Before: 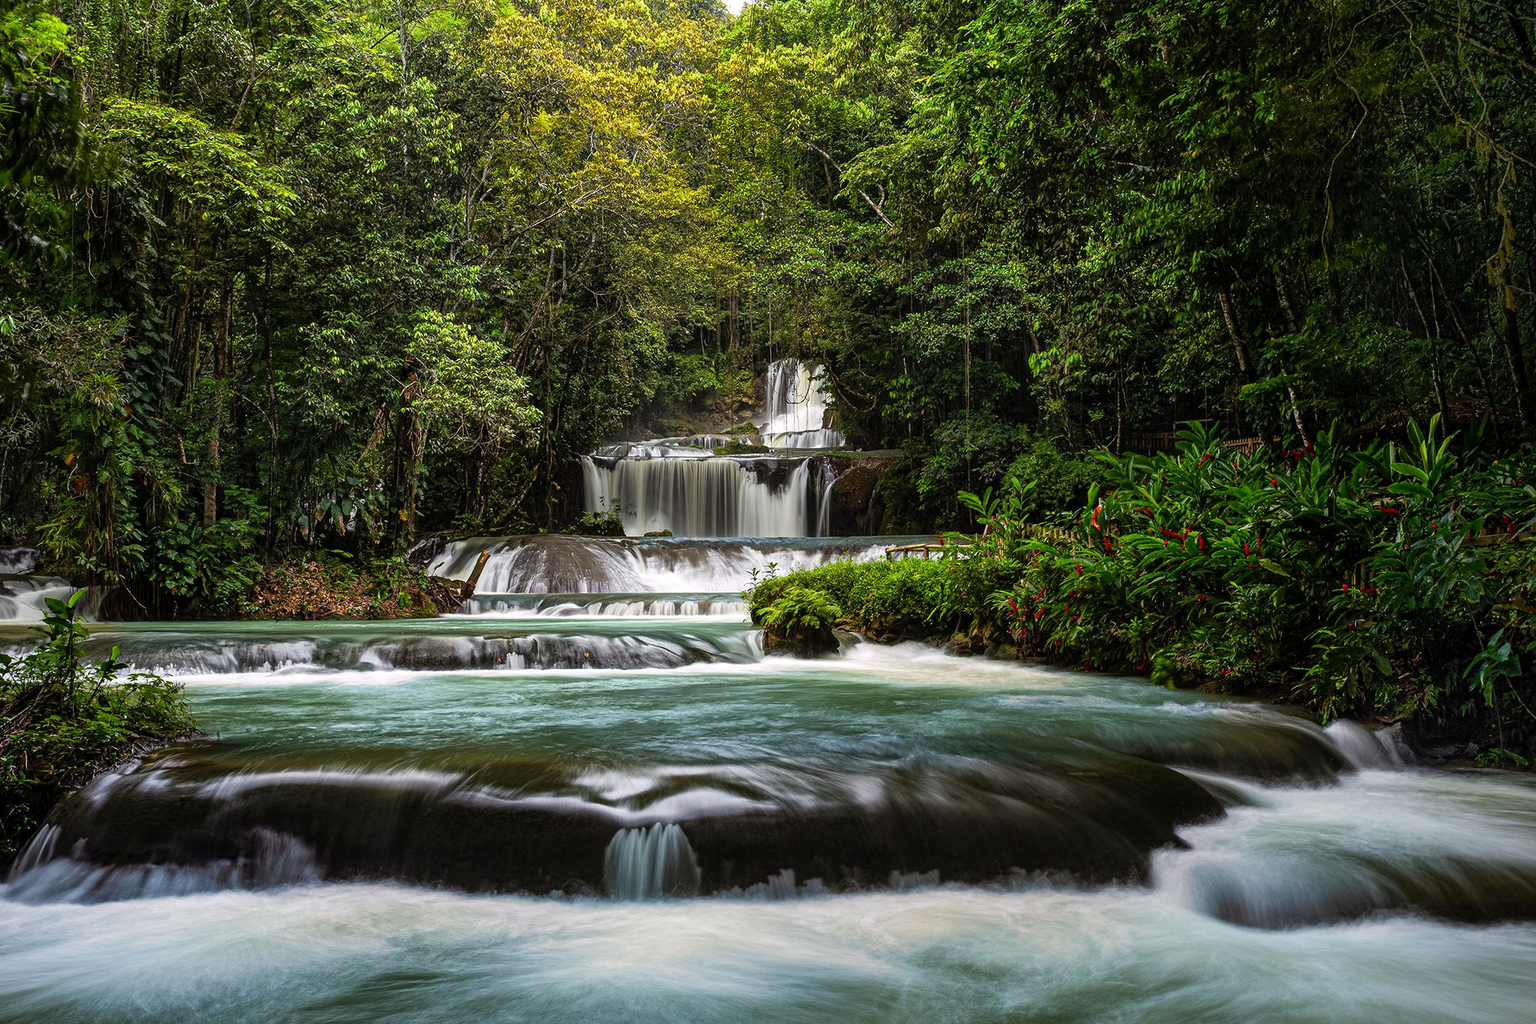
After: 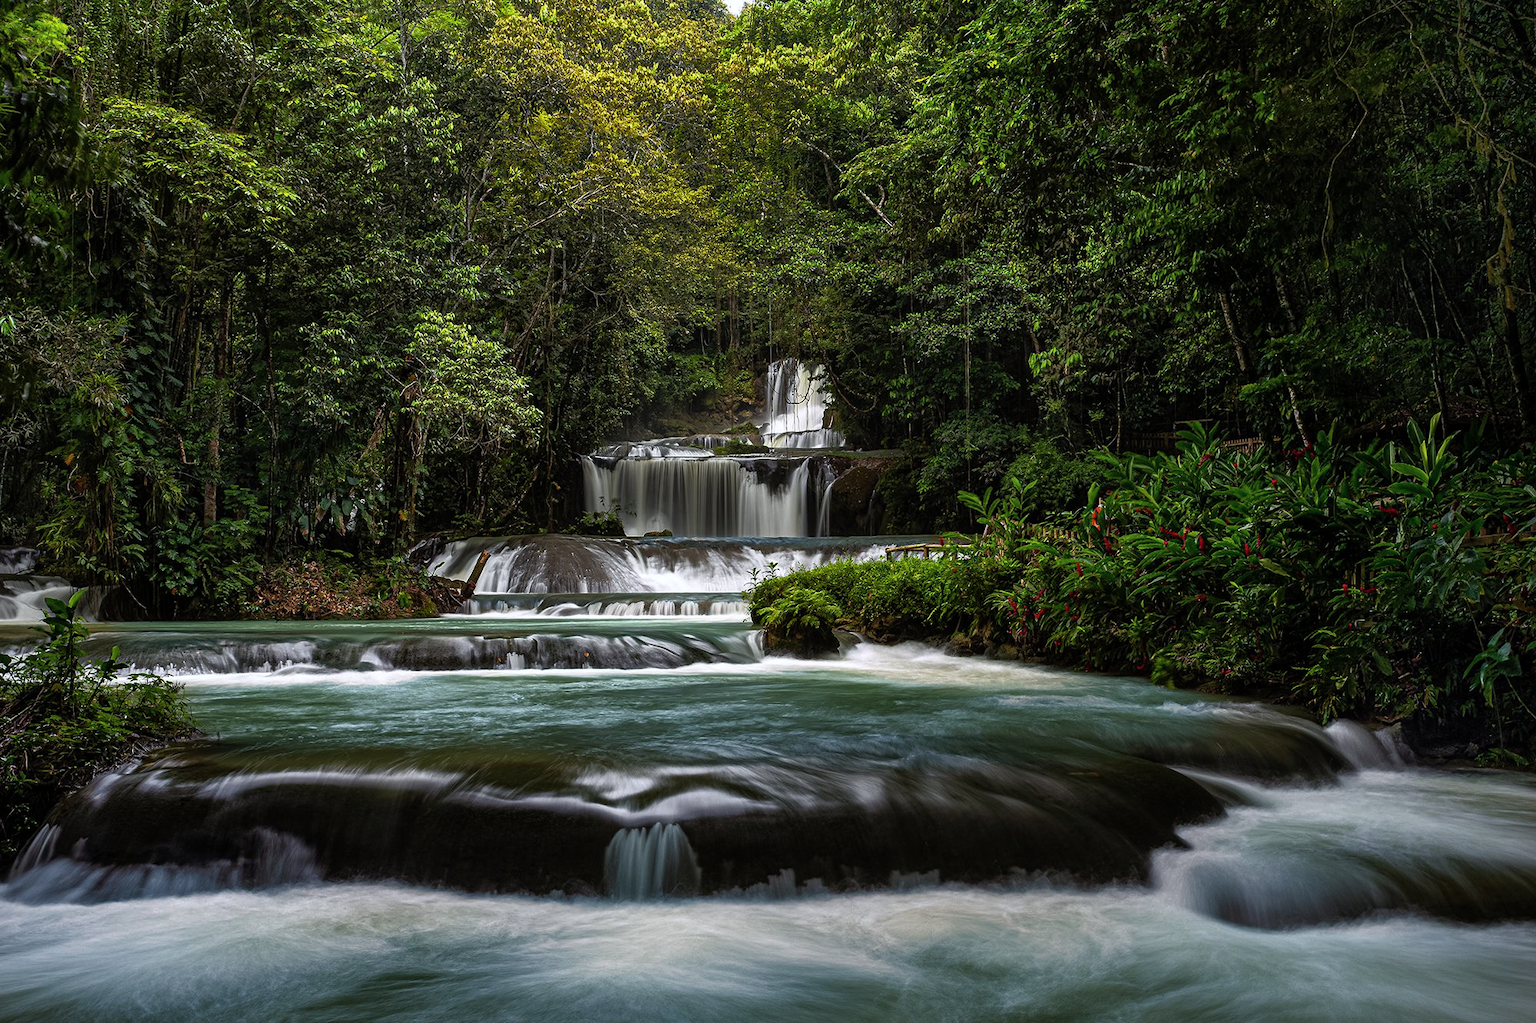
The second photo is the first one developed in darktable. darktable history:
rgb curve: curves: ch0 [(0, 0) (0.415, 0.237) (1, 1)]
shadows and highlights: shadows 32, highlights -32, soften with gaussian
white balance: red 0.982, blue 1.018
